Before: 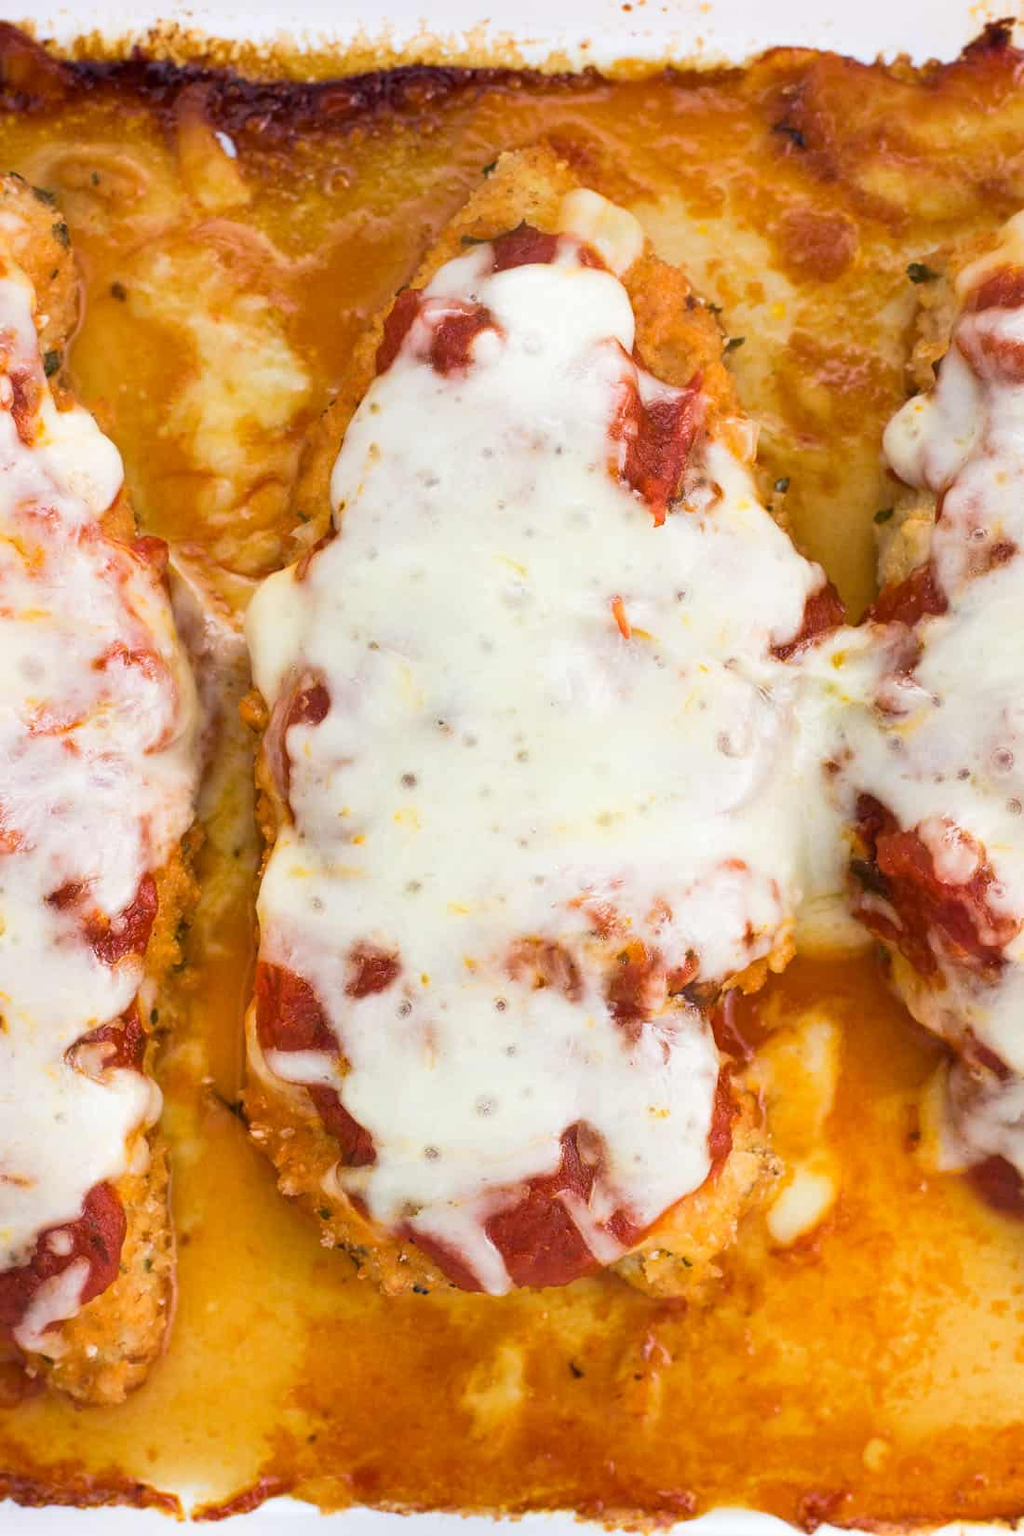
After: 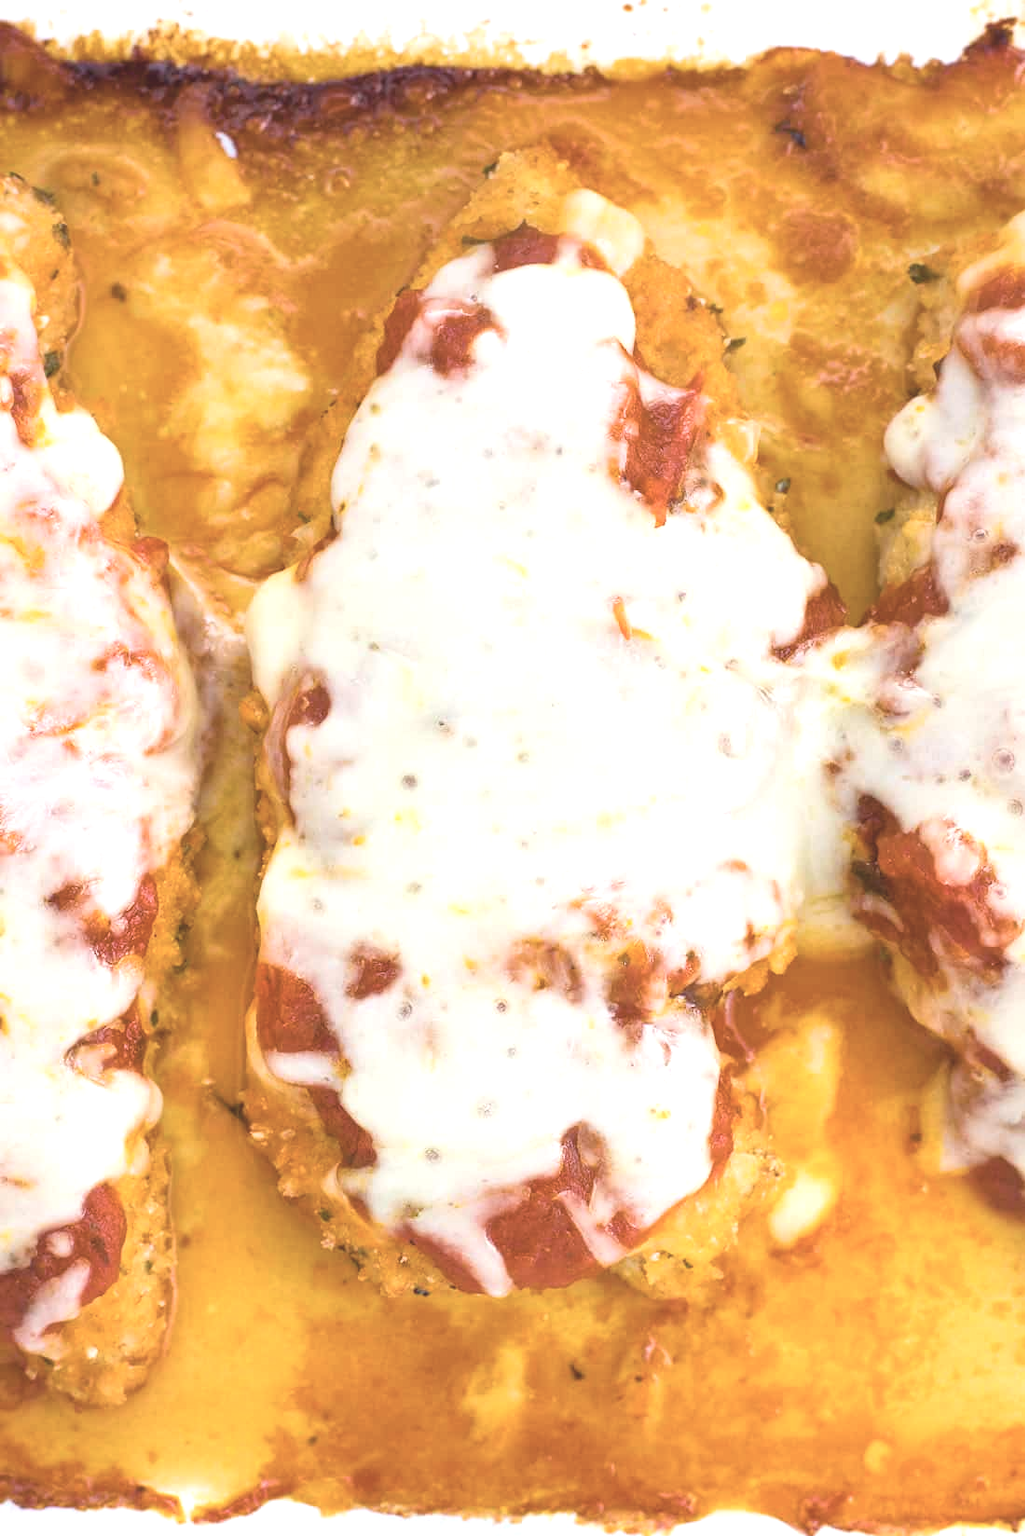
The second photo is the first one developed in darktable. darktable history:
exposure: black level correction 0, exposure 1.099 EV, compensate highlight preservation false
contrast brightness saturation: contrast -0.262, saturation -0.425
color balance rgb: perceptual saturation grading › global saturation 19.704%, global vibrance 20%
crop: bottom 0.078%
